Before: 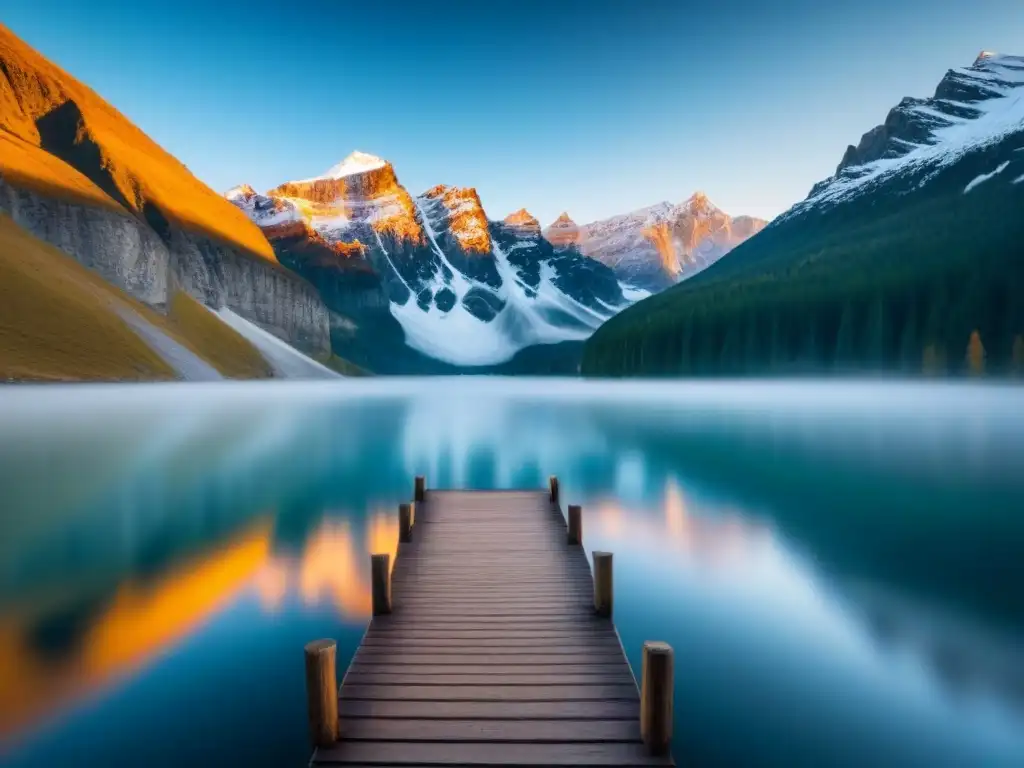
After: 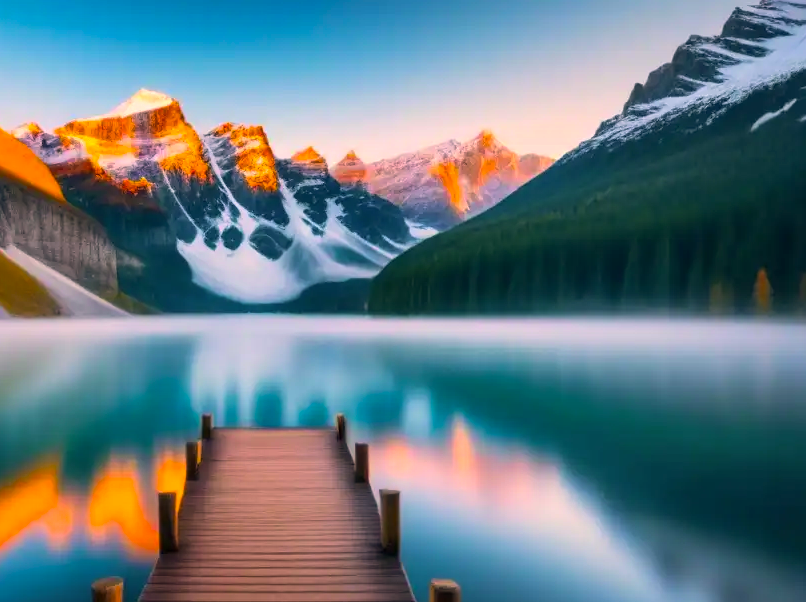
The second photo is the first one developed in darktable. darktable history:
local contrast: mode bilateral grid, contrast 19, coarseness 49, detail 119%, midtone range 0.2
exposure: compensate exposure bias true, compensate highlight preservation false
color correction: highlights a* 21.97, highlights b* 22.31
color balance rgb: shadows lift › chroma 3.529%, shadows lift › hue 88.08°, power › hue 312.5°, perceptual saturation grading › global saturation 61.825%, perceptual saturation grading › highlights 19.753%, perceptual saturation grading › shadows -50.355%, global vibrance 20%
crop and rotate: left 20.846%, top 8.1%, right 0.43%, bottom 13.503%
